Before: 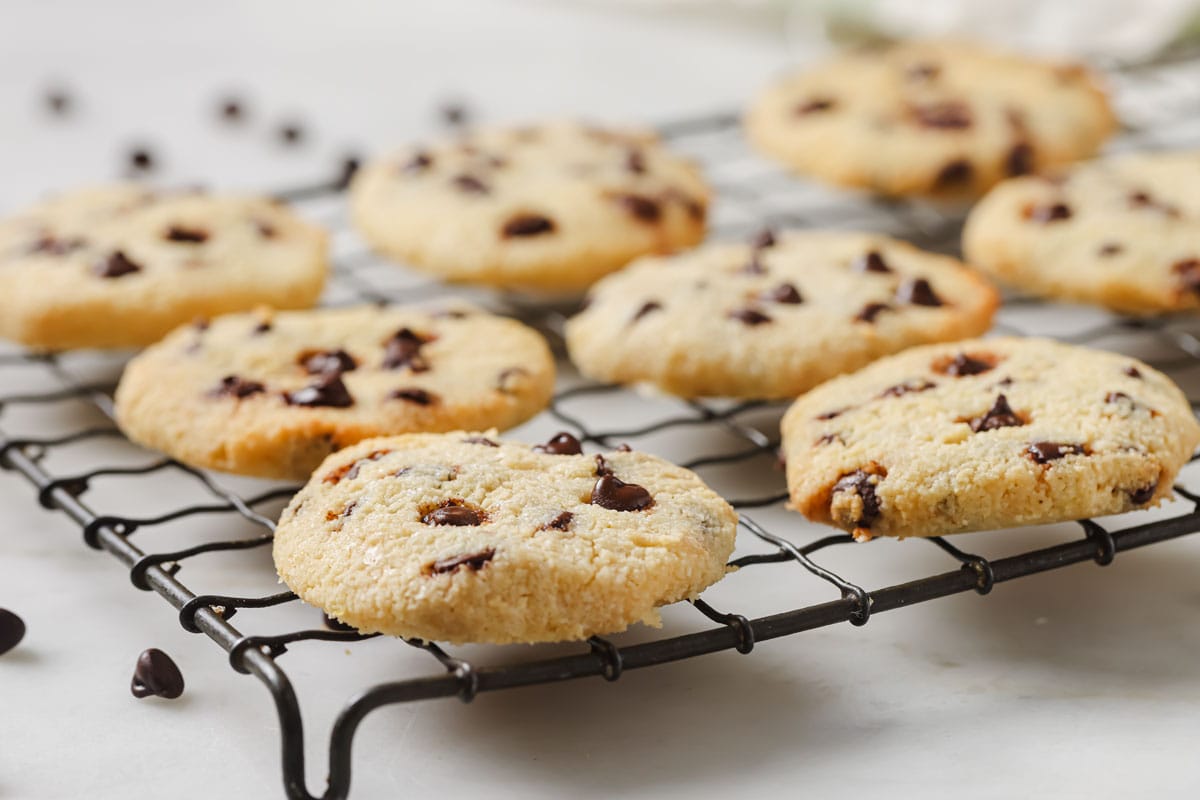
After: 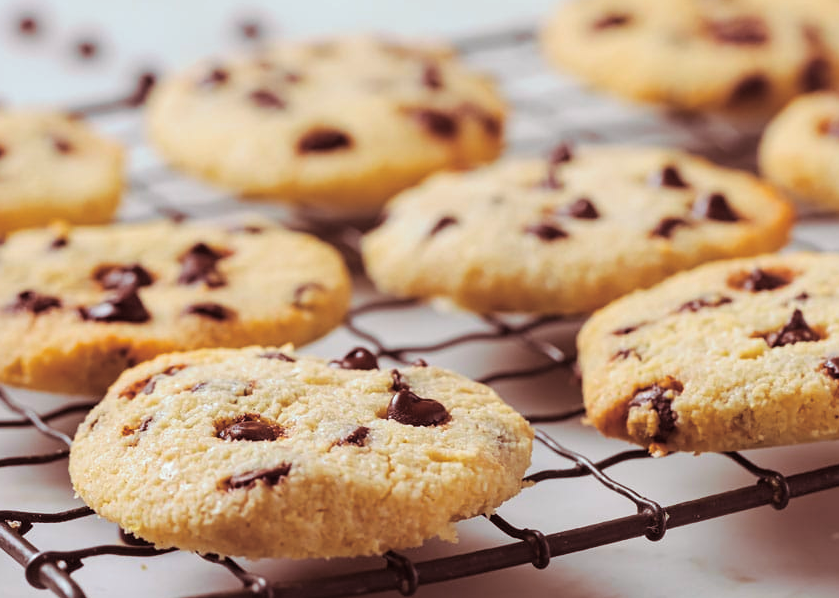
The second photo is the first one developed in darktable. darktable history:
split-toning: highlights › hue 180°
white balance: red 1.004, blue 1.024
color balance rgb: perceptual saturation grading › global saturation 20%, global vibrance 20%
contrast brightness saturation: saturation -0.05
crop and rotate: left 17.046%, top 10.659%, right 12.989%, bottom 14.553%
